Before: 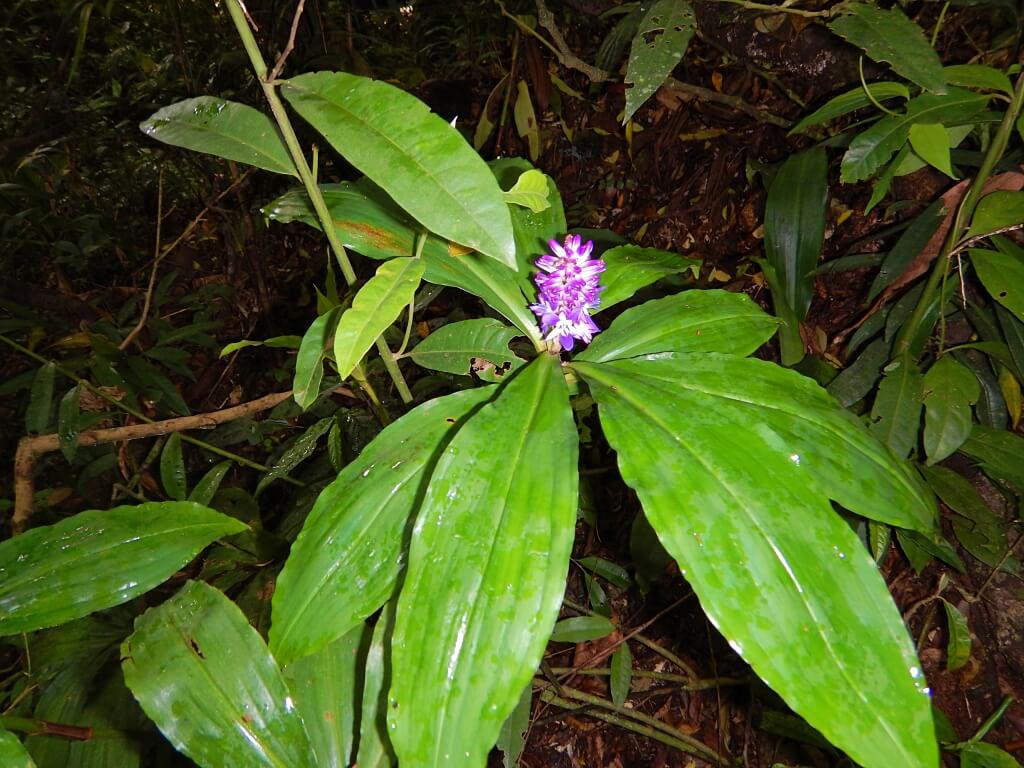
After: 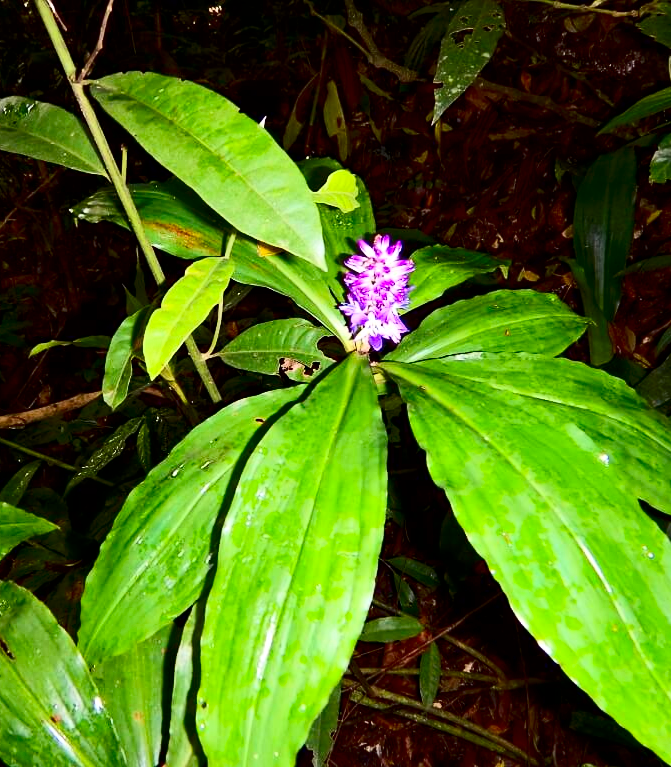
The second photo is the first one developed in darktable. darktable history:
crop and rotate: left 18.72%, right 15.669%
contrast brightness saturation: contrast 0.403, brightness 0.048, saturation 0.254
haze removal: strength 0.28, distance 0.255, compatibility mode true, adaptive false
exposure: black level correction 0.005, exposure 0.005 EV, compensate highlight preservation false
